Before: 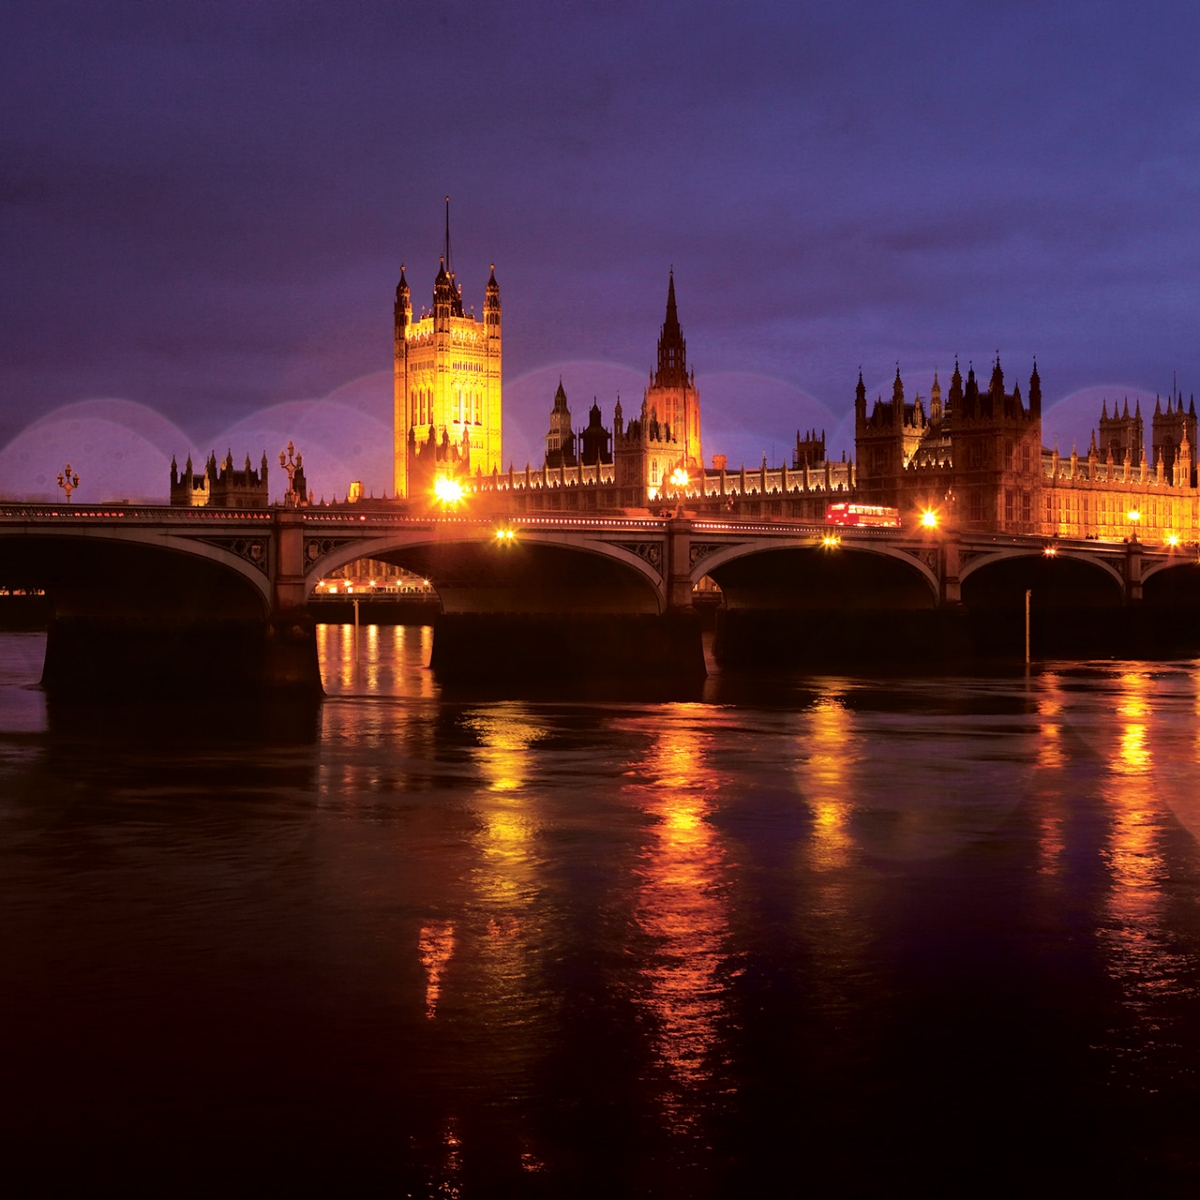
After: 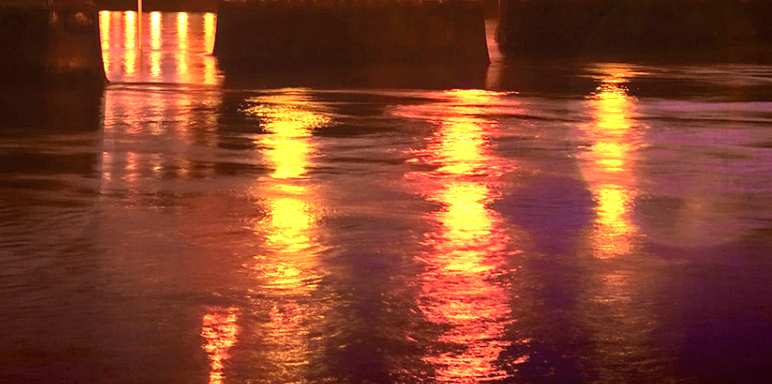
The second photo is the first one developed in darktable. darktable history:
crop: left 18.091%, top 51.13%, right 17.525%, bottom 16.85%
local contrast: detail 110%
velvia: on, module defaults
exposure: black level correction 0, exposure 1.975 EV, compensate exposure bias true, compensate highlight preservation false
